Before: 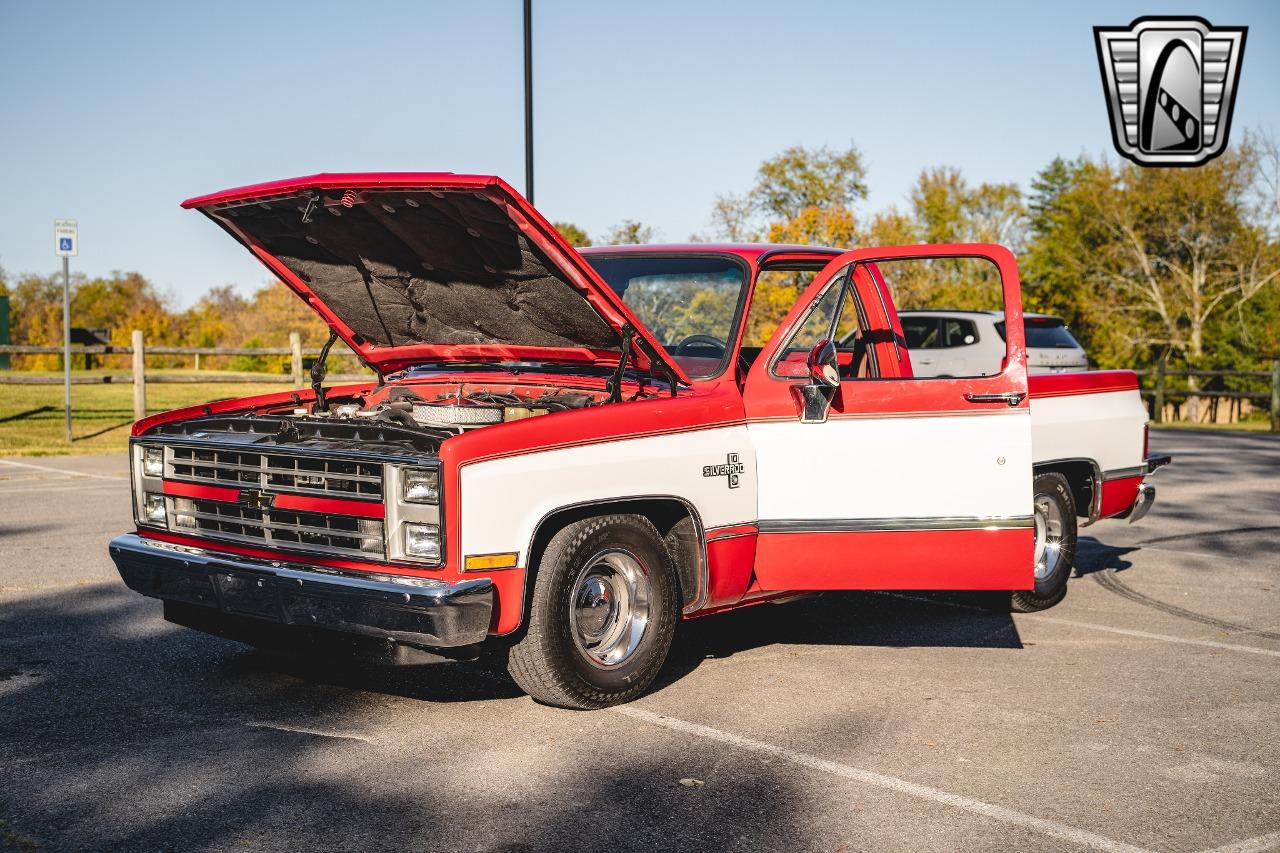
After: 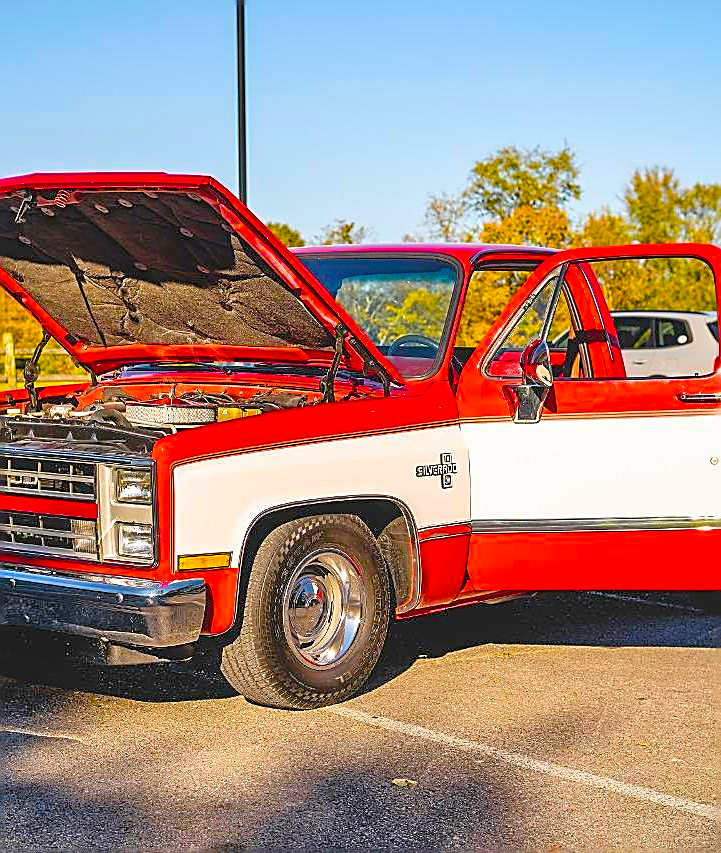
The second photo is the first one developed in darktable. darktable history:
crop and rotate: left 22.469%, right 21.131%
tone equalizer: -7 EV 0.148 EV, -6 EV 0.593 EV, -5 EV 1.14 EV, -4 EV 1.33 EV, -3 EV 1.16 EV, -2 EV 0.6 EV, -1 EV 0.147 EV
sharpen: radius 1.661, amount 1.307
color balance rgb: linear chroma grading › global chroma 14.575%, perceptual saturation grading › global saturation 29.762%, global vibrance 59.154%
